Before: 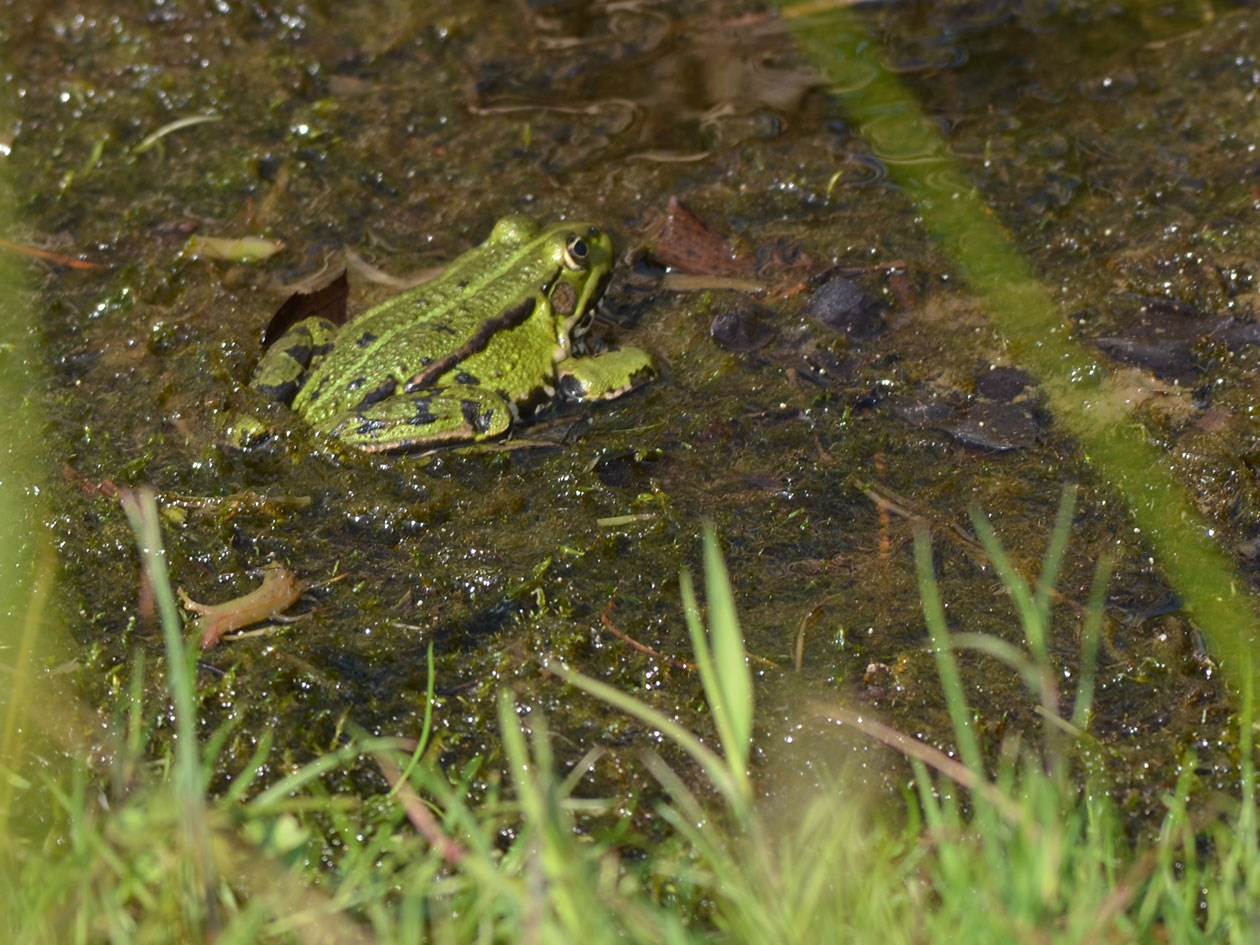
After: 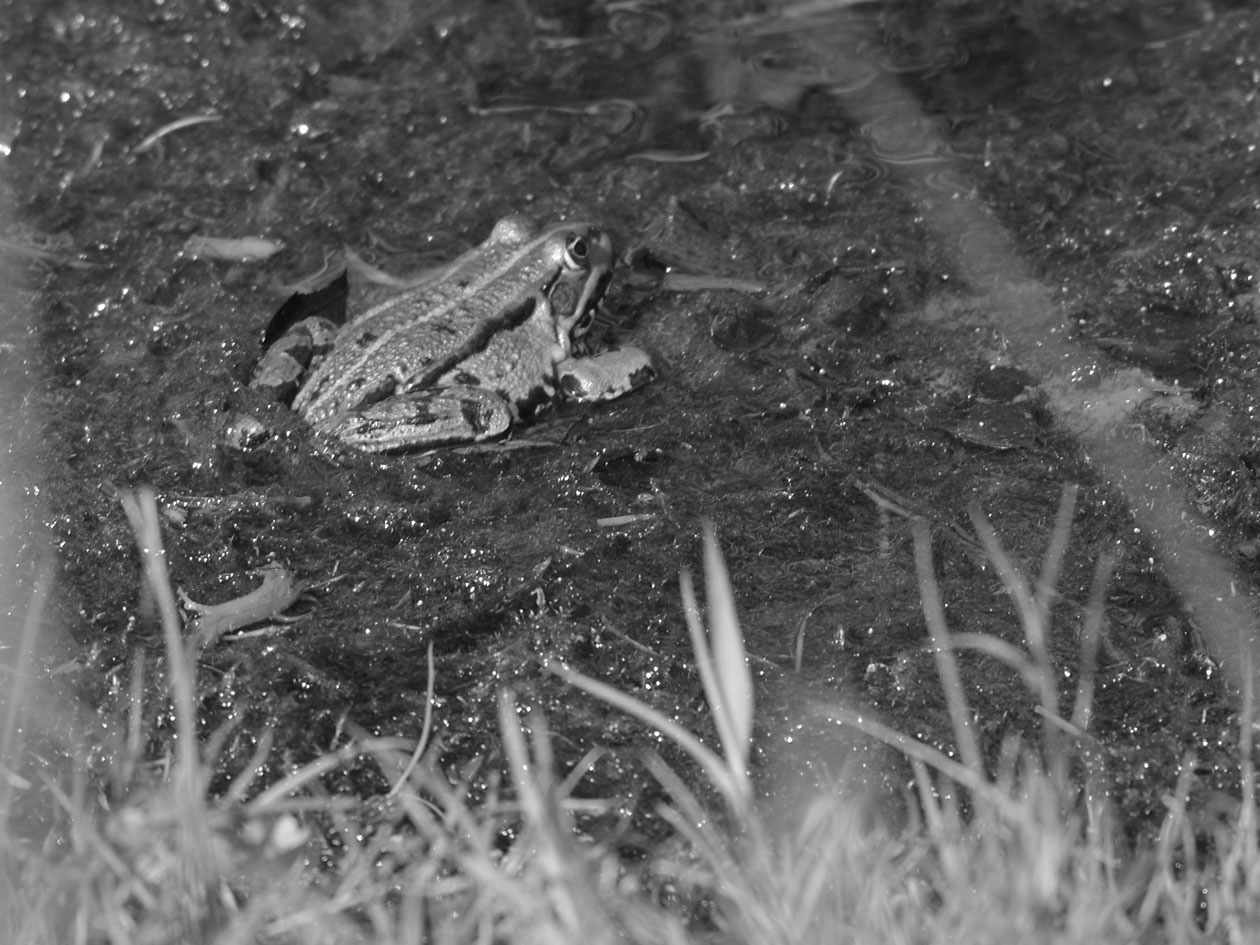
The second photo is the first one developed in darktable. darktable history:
monochrome: on, module defaults
exposure: exposure 0.02 EV, compensate highlight preservation false
